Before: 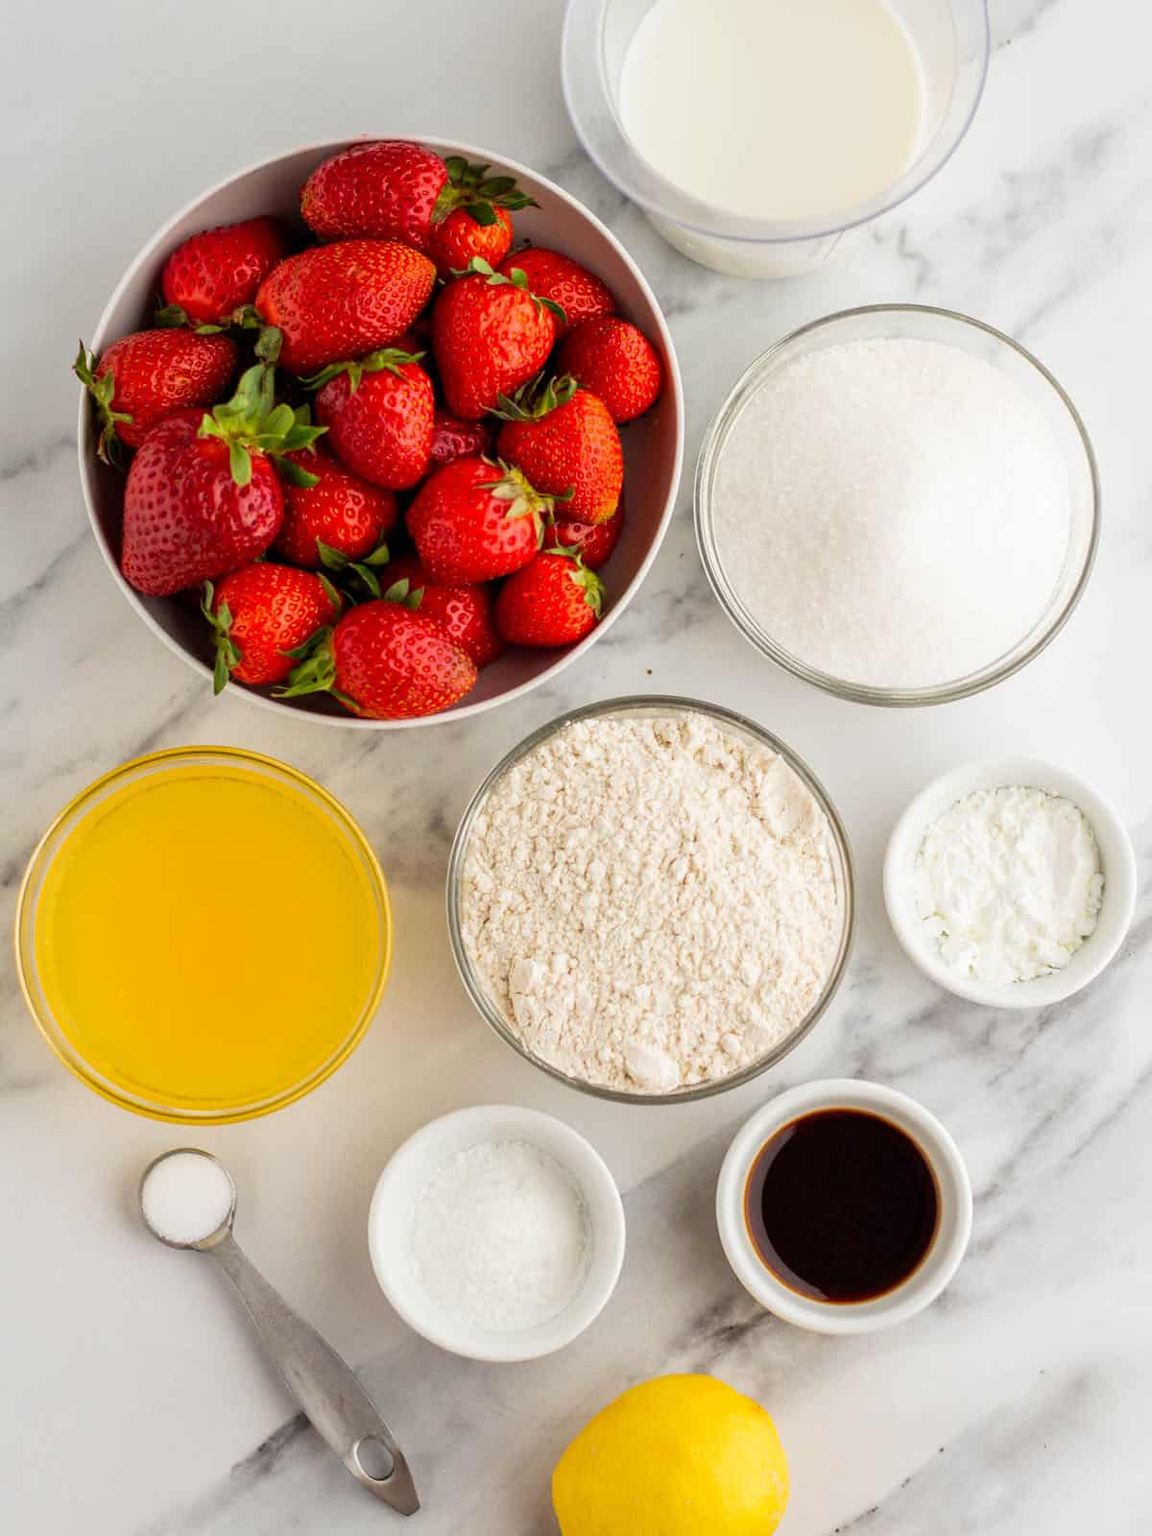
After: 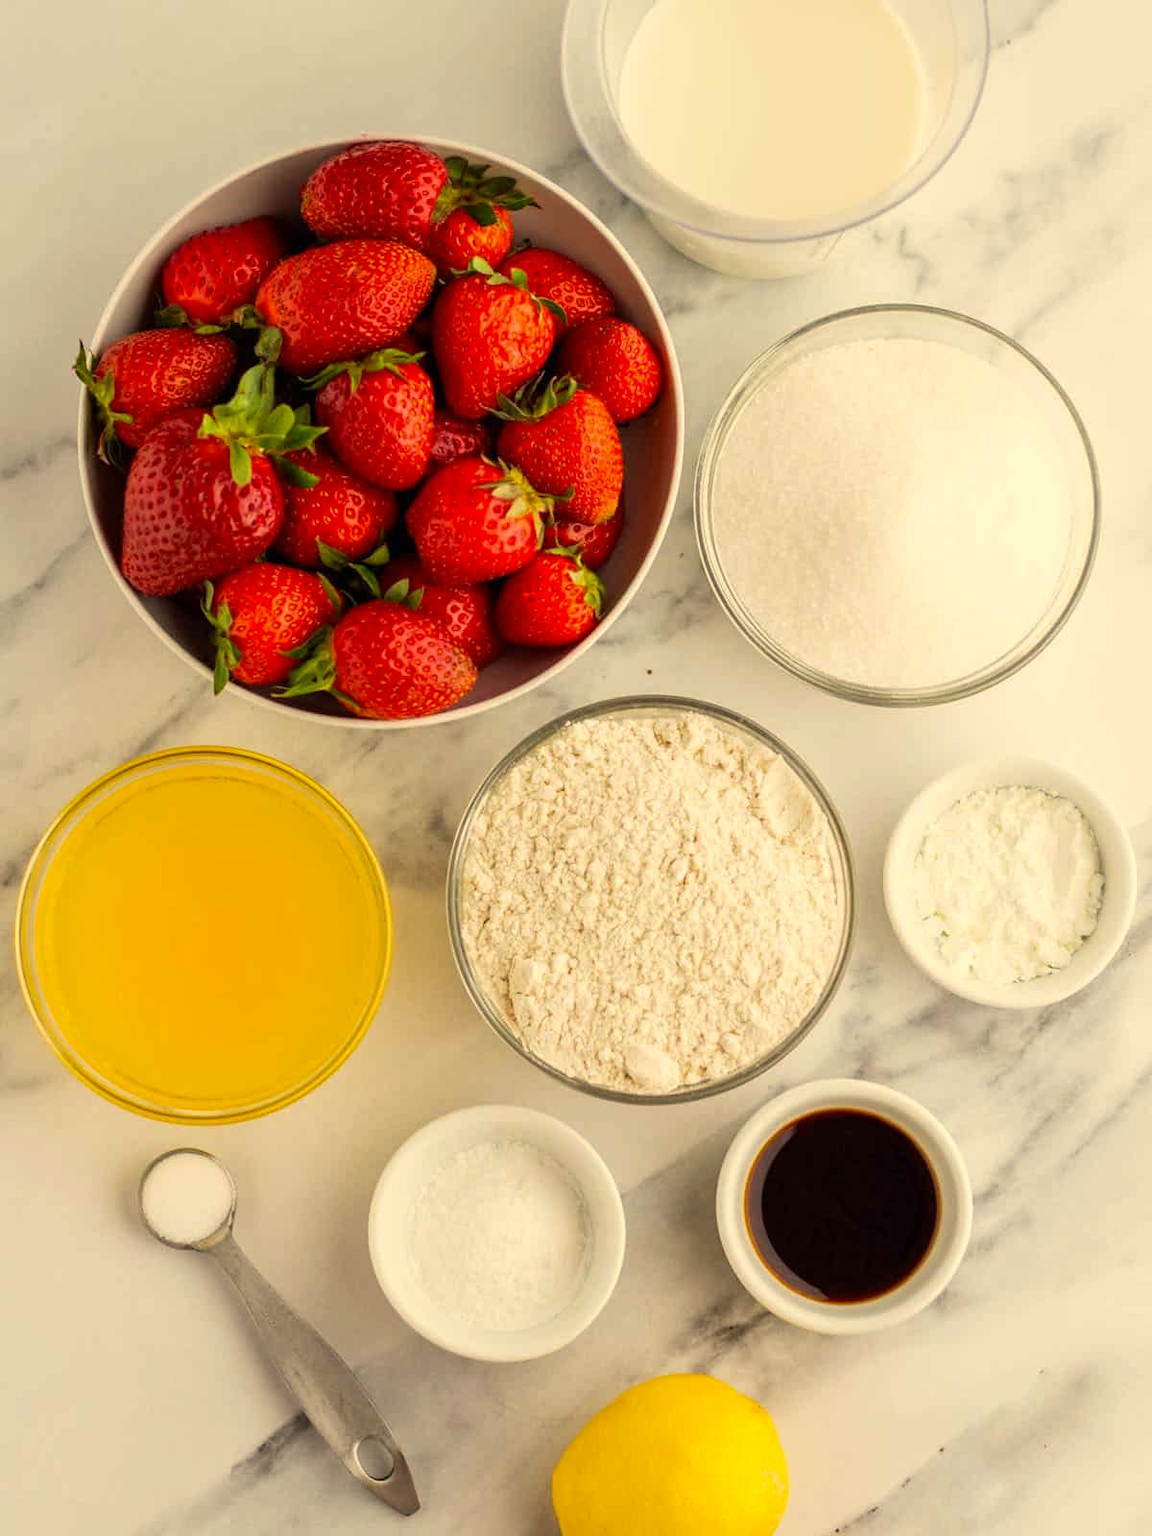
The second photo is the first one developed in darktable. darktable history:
color correction: highlights a* 2.59, highlights b* 23.24
